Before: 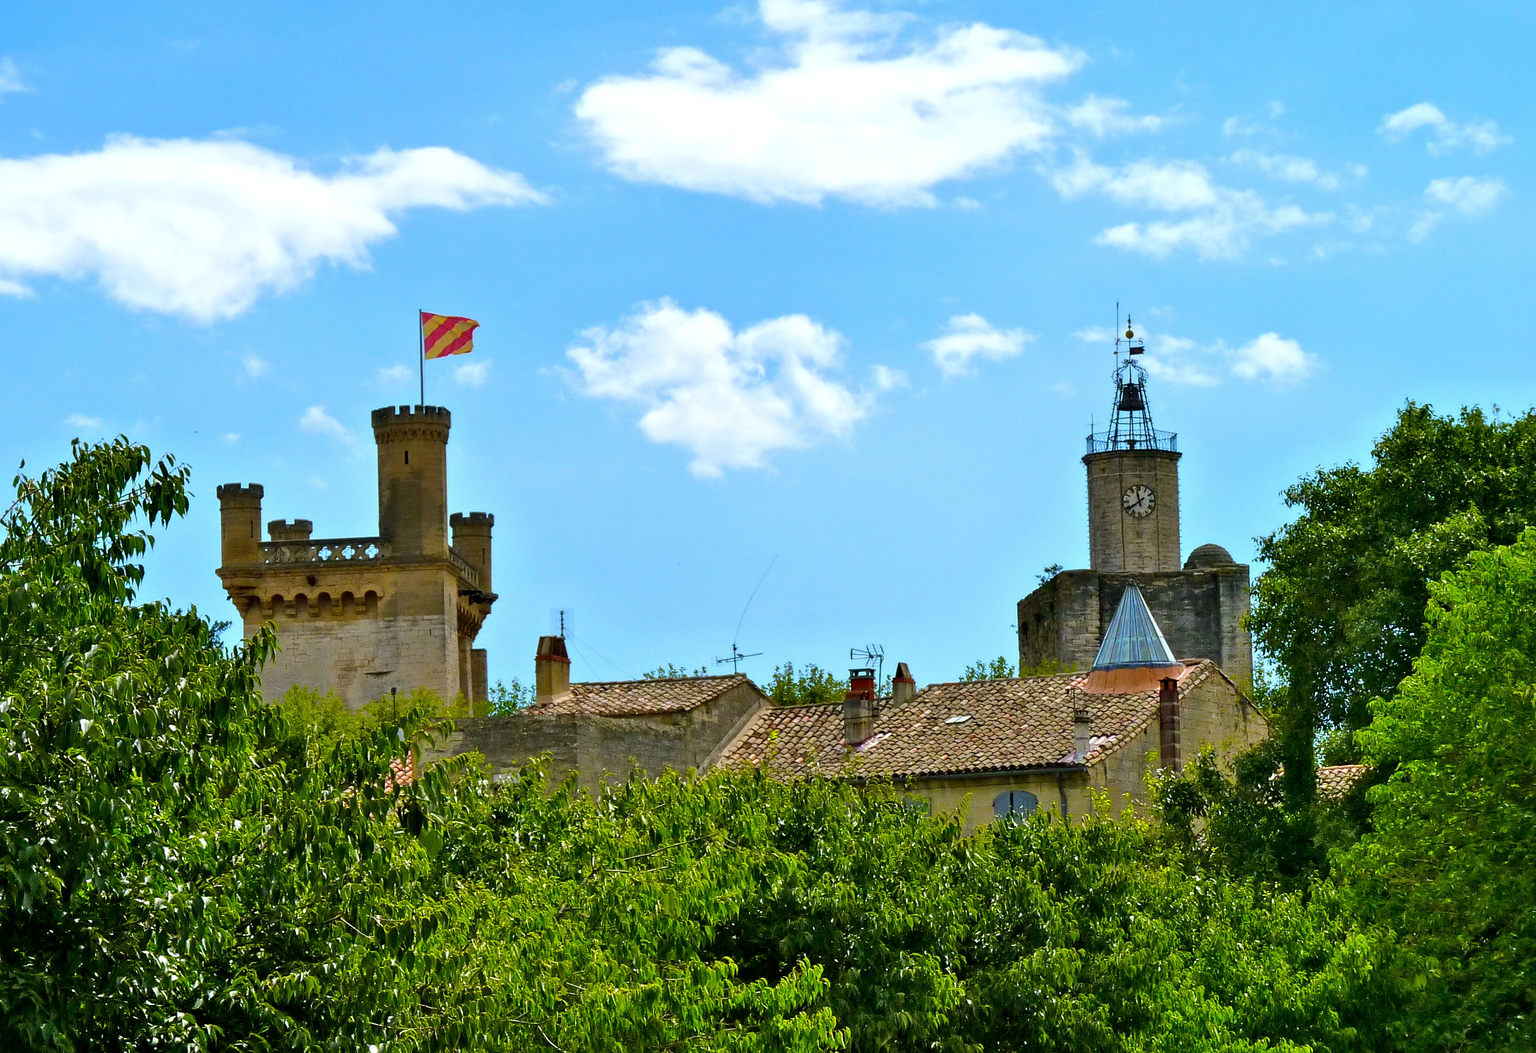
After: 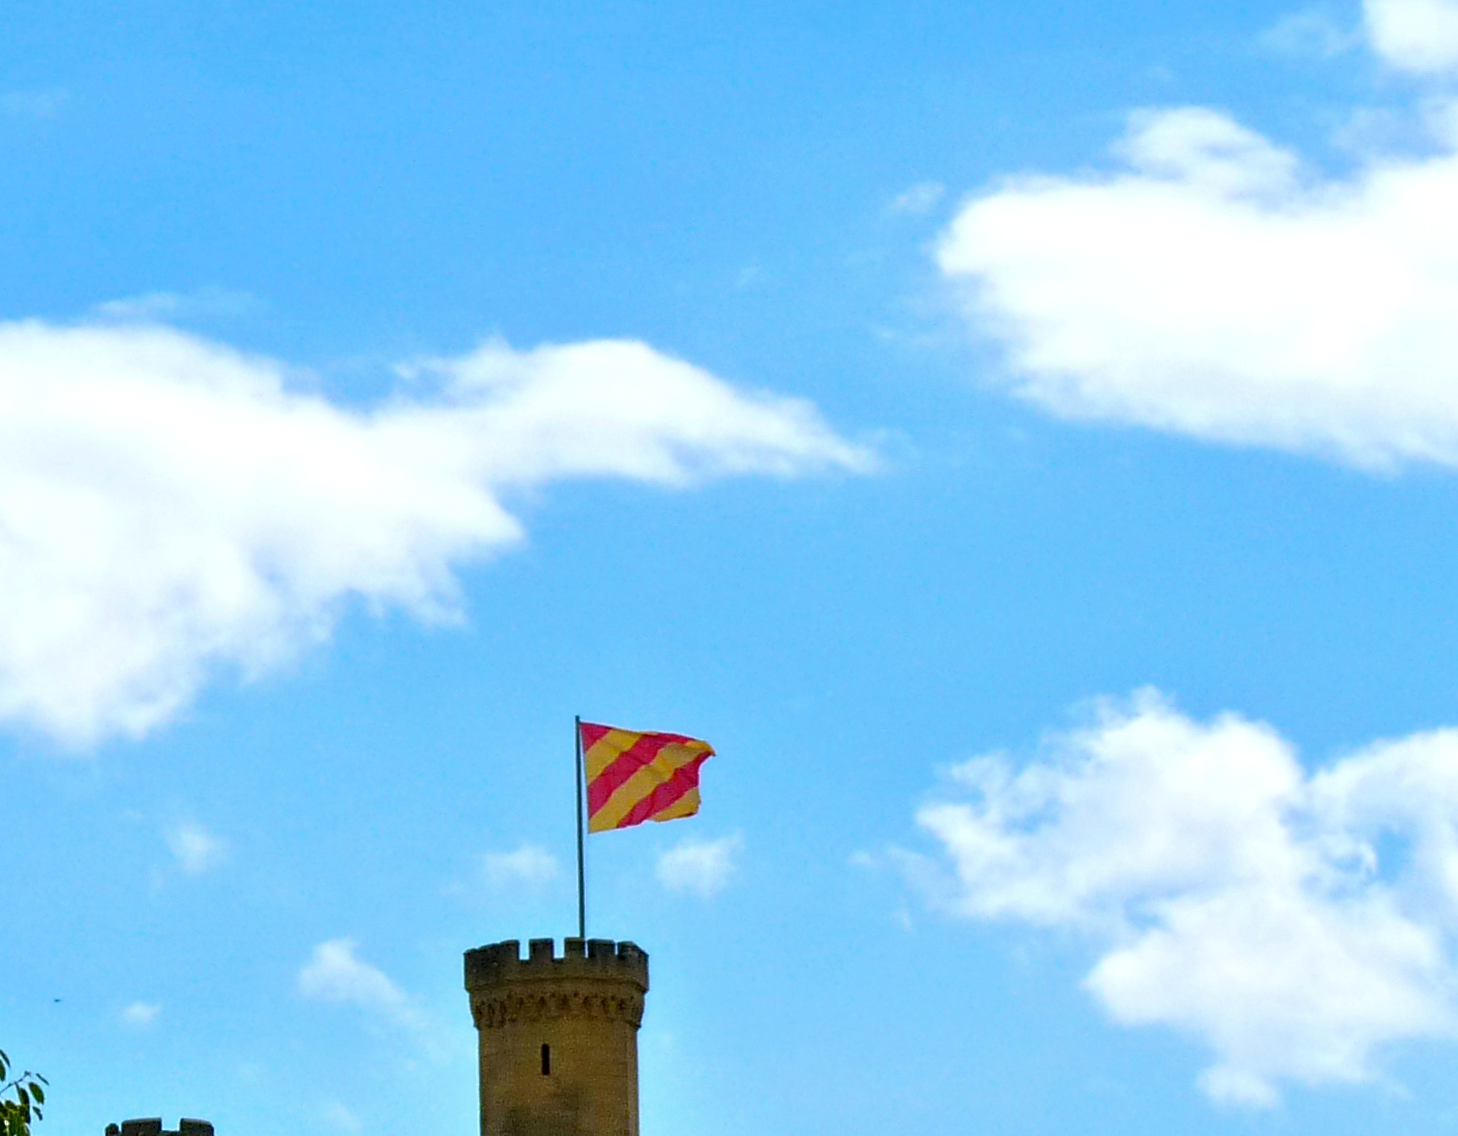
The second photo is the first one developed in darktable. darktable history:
crop and rotate: left 11.158%, top 0.081%, right 47.884%, bottom 53.355%
haze removal: compatibility mode true, adaptive false
